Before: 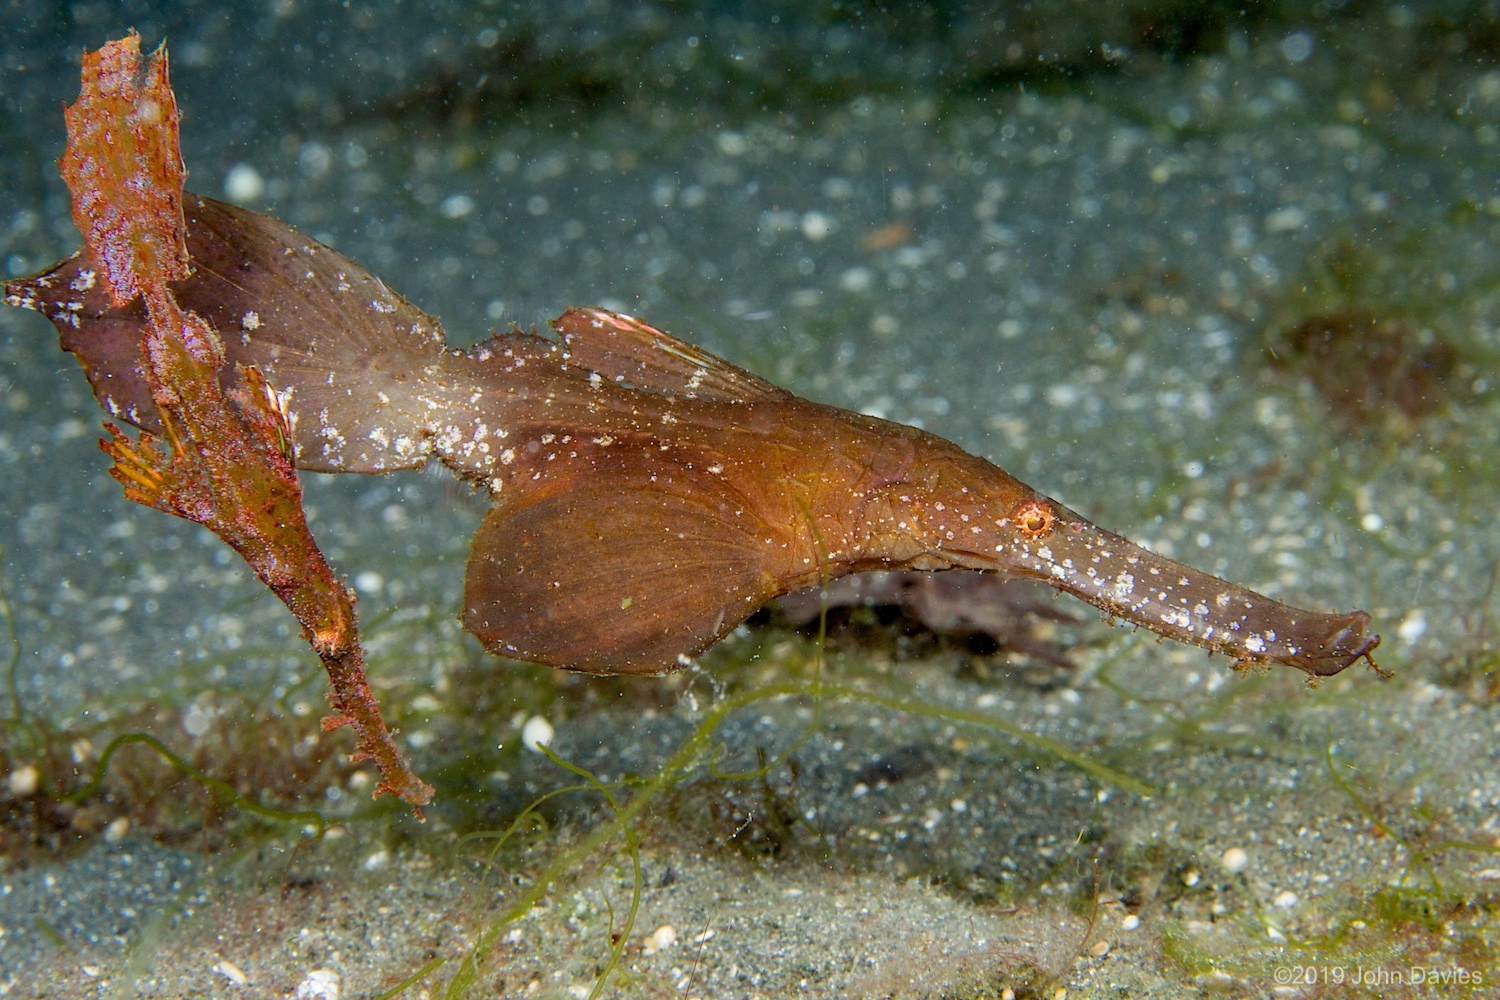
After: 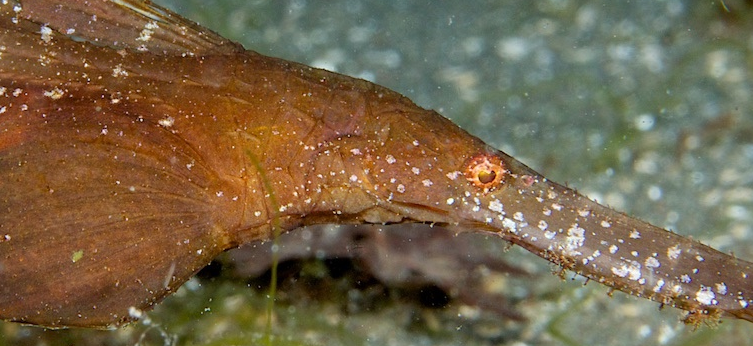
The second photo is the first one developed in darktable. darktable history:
shadows and highlights: shadows 5, soften with gaussian
crop: left 36.607%, top 34.735%, right 13.146%, bottom 30.611%
white balance: emerald 1
